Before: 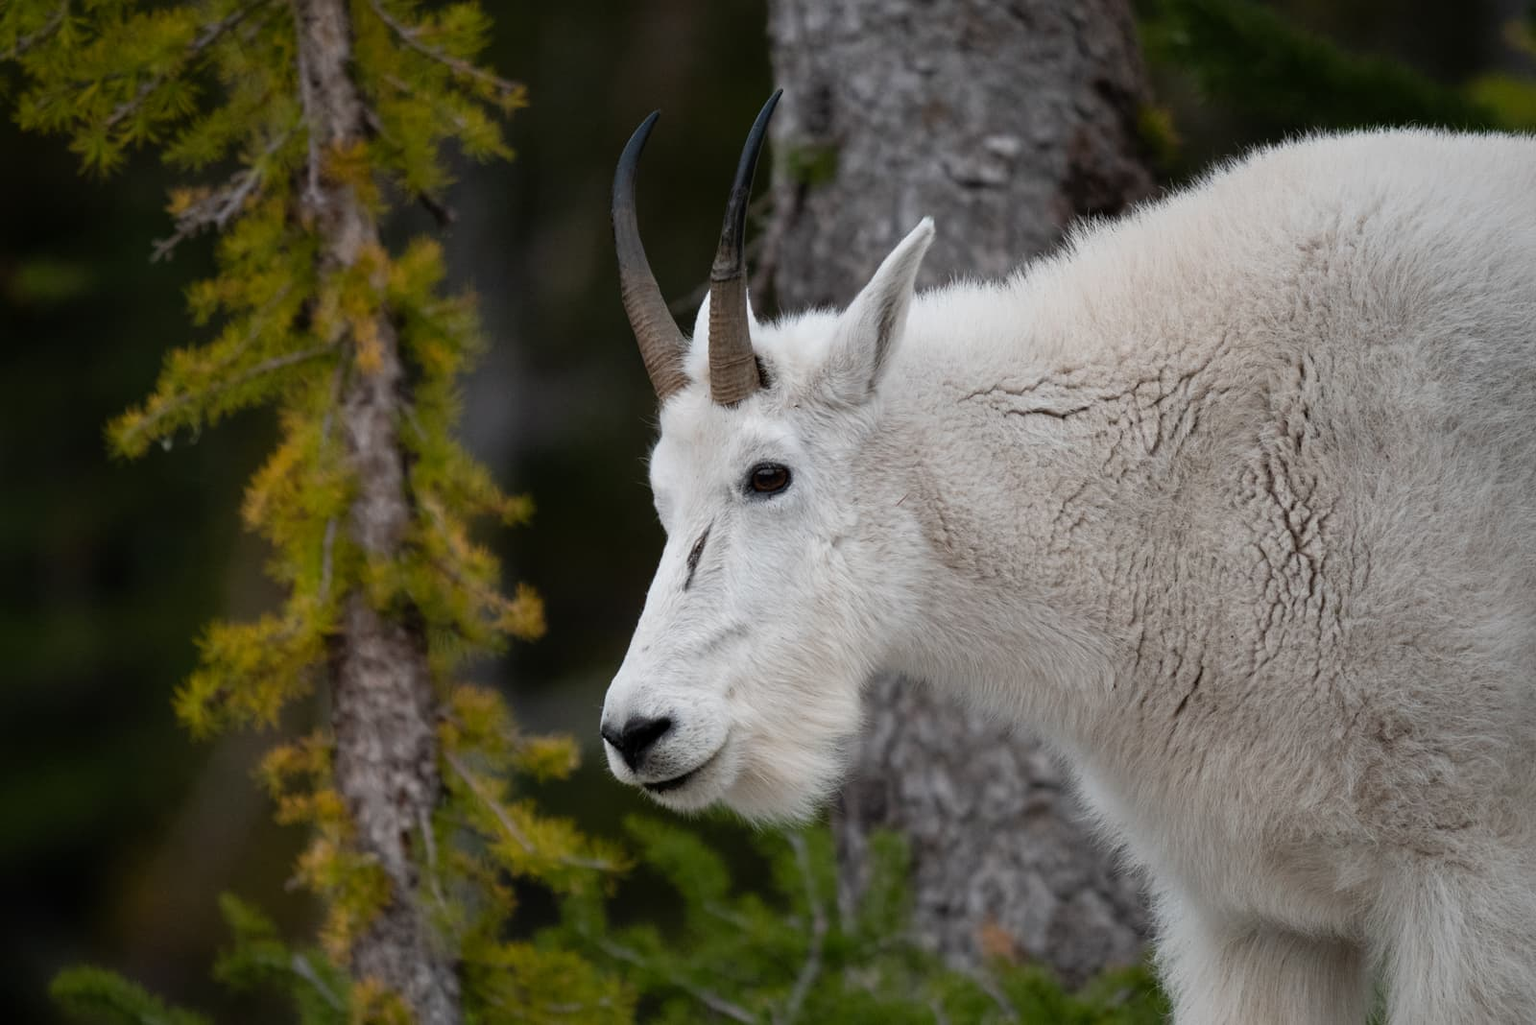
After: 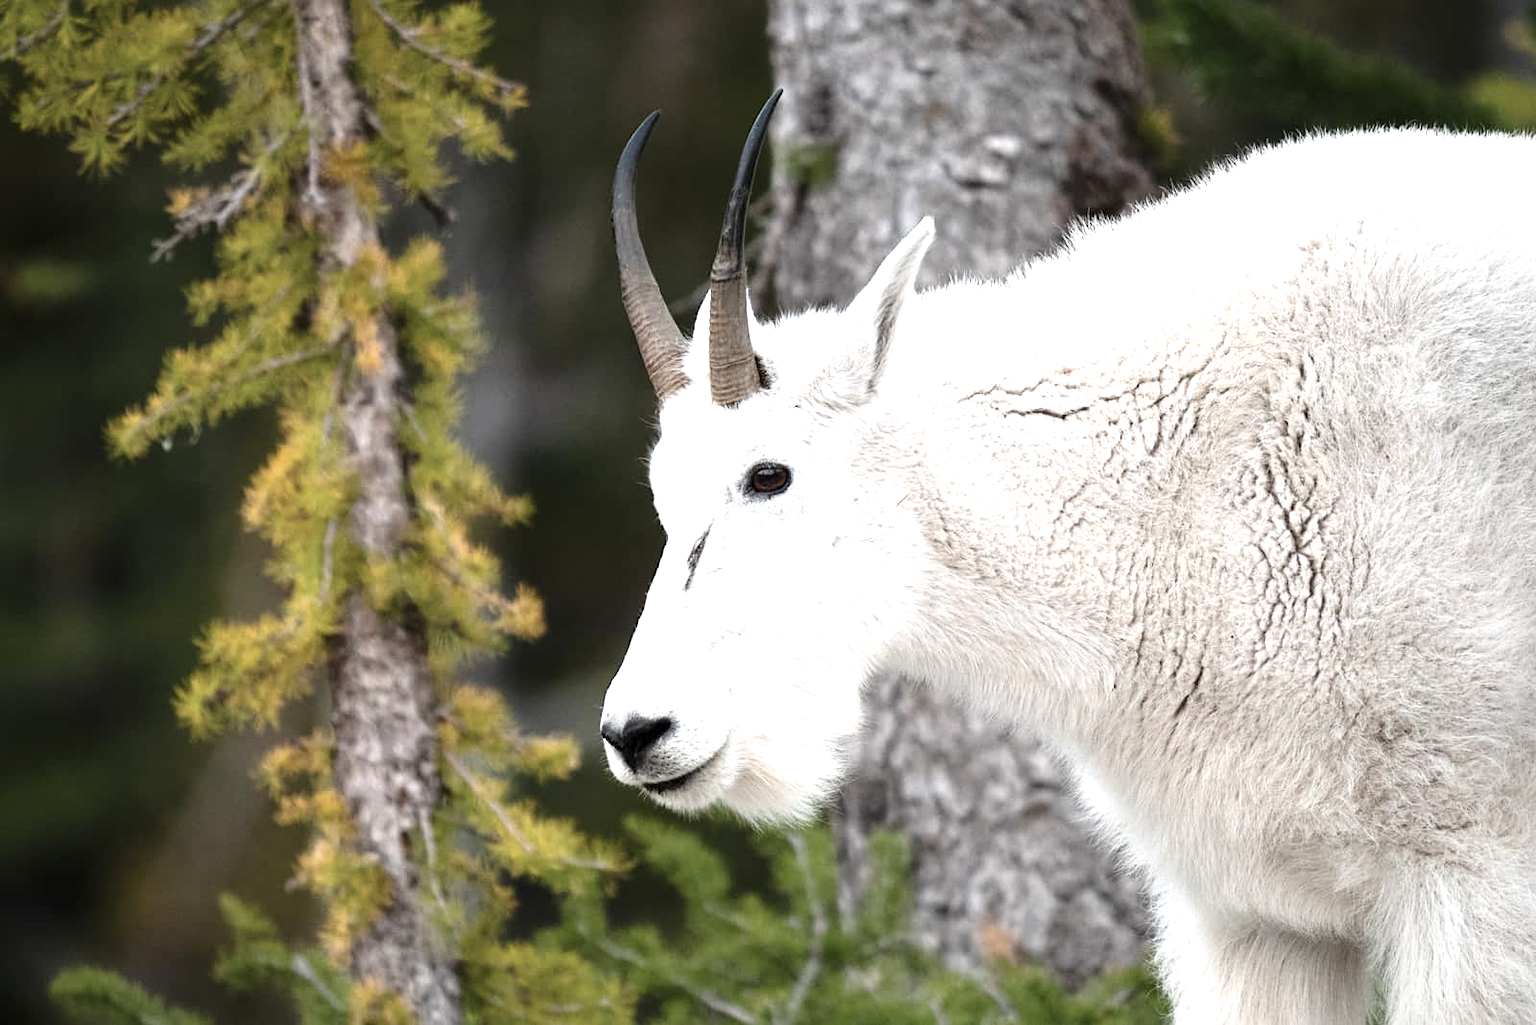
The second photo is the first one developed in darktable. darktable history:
contrast brightness saturation: contrast 0.104, saturation -0.295
exposure: black level correction 0, exposure 1.591 EV, compensate exposure bias true, compensate highlight preservation false
sharpen: amount 0.213
